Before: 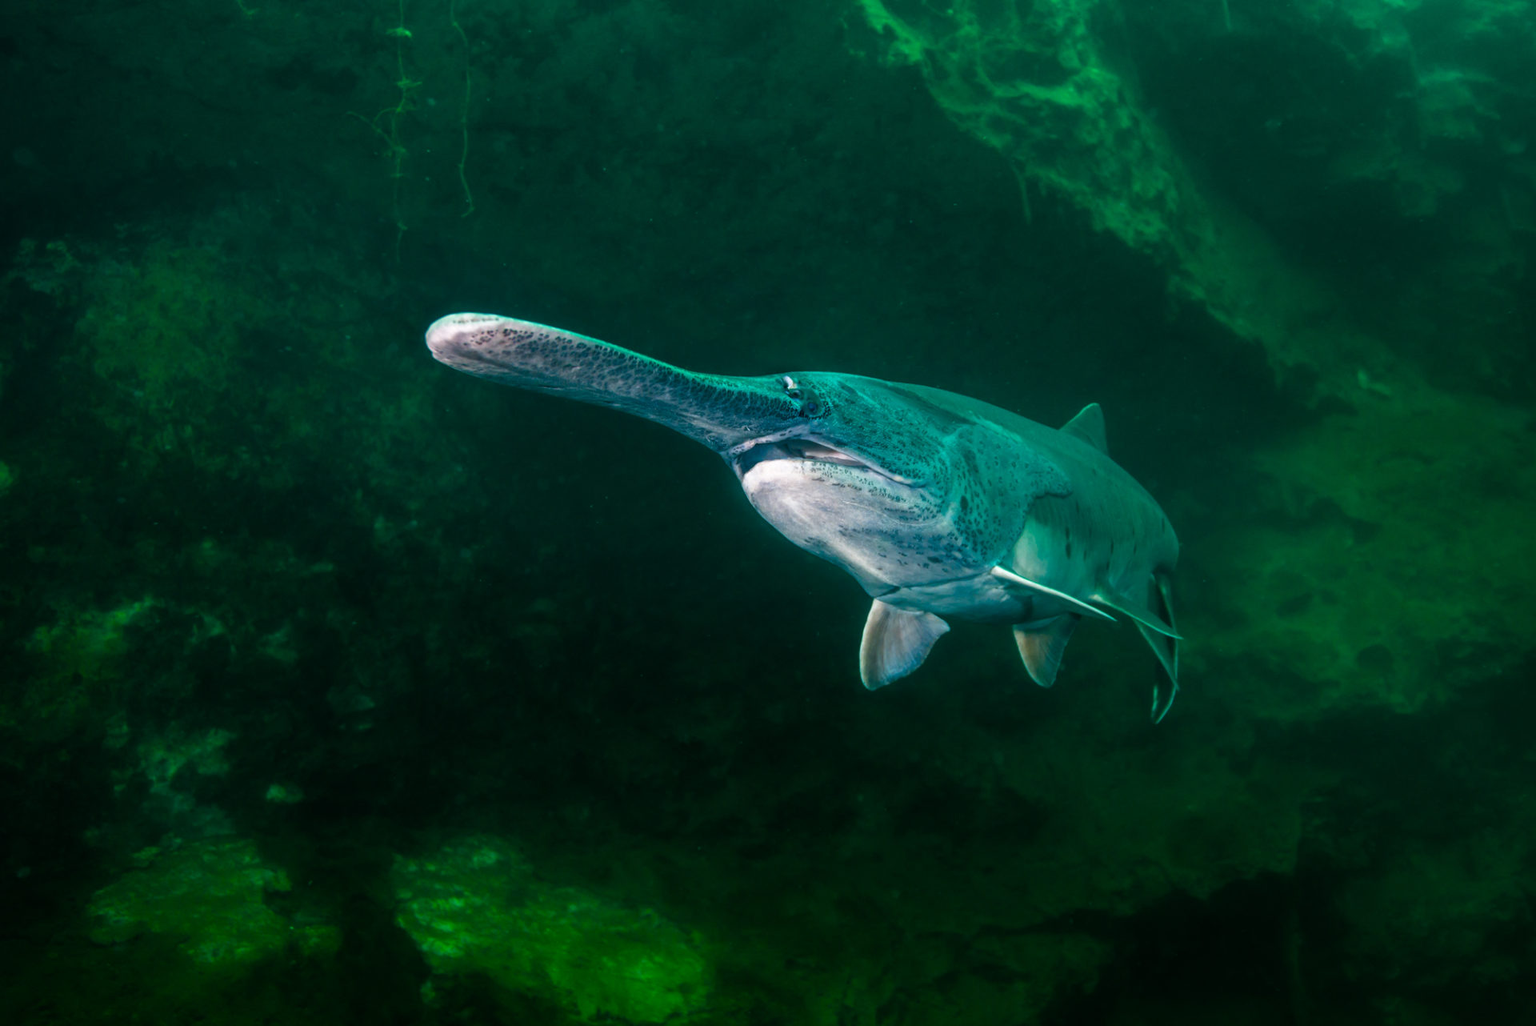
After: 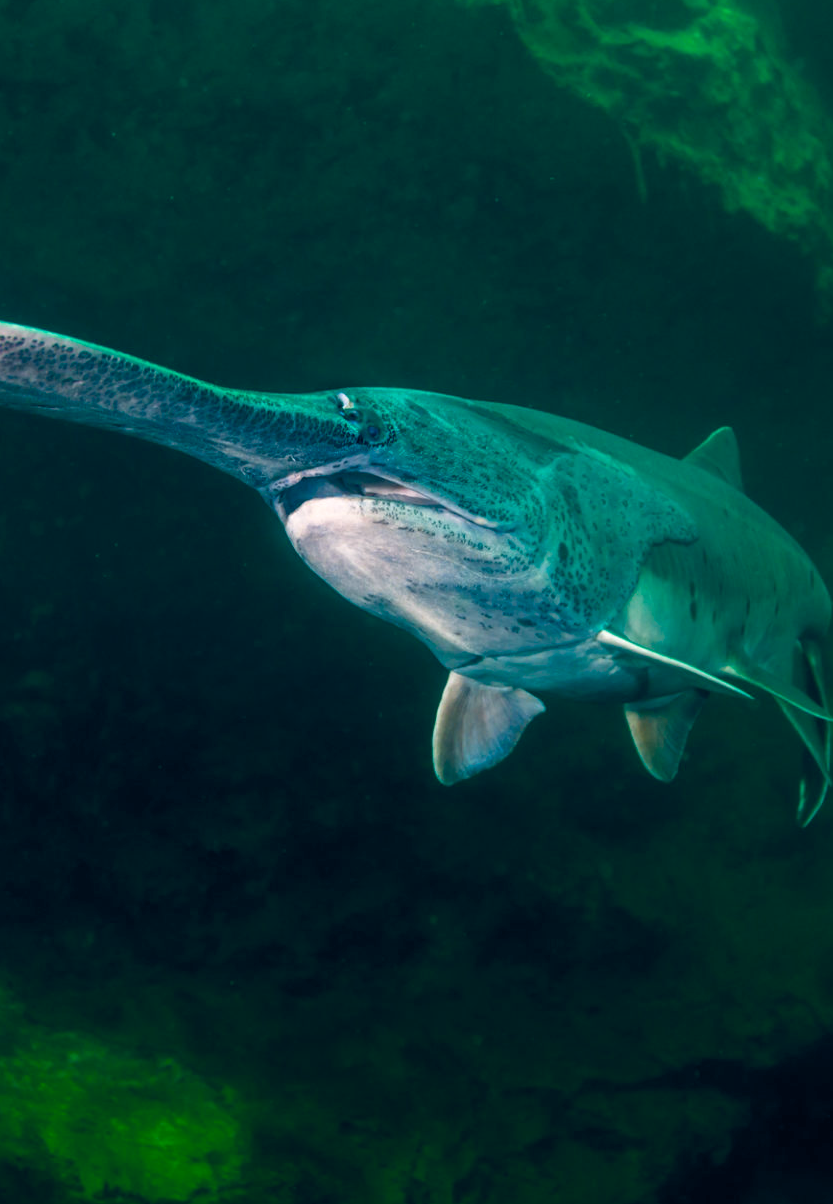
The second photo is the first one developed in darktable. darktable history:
color balance rgb: shadows lift › hue 87.51°, highlights gain › chroma 1.35%, highlights gain › hue 55.1°, global offset › chroma 0.13%, global offset › hue 253.66°, perceptual saturation grading › global saturation 16.38%
crop: left 33.452%, top 6.025%, right 23.155%
